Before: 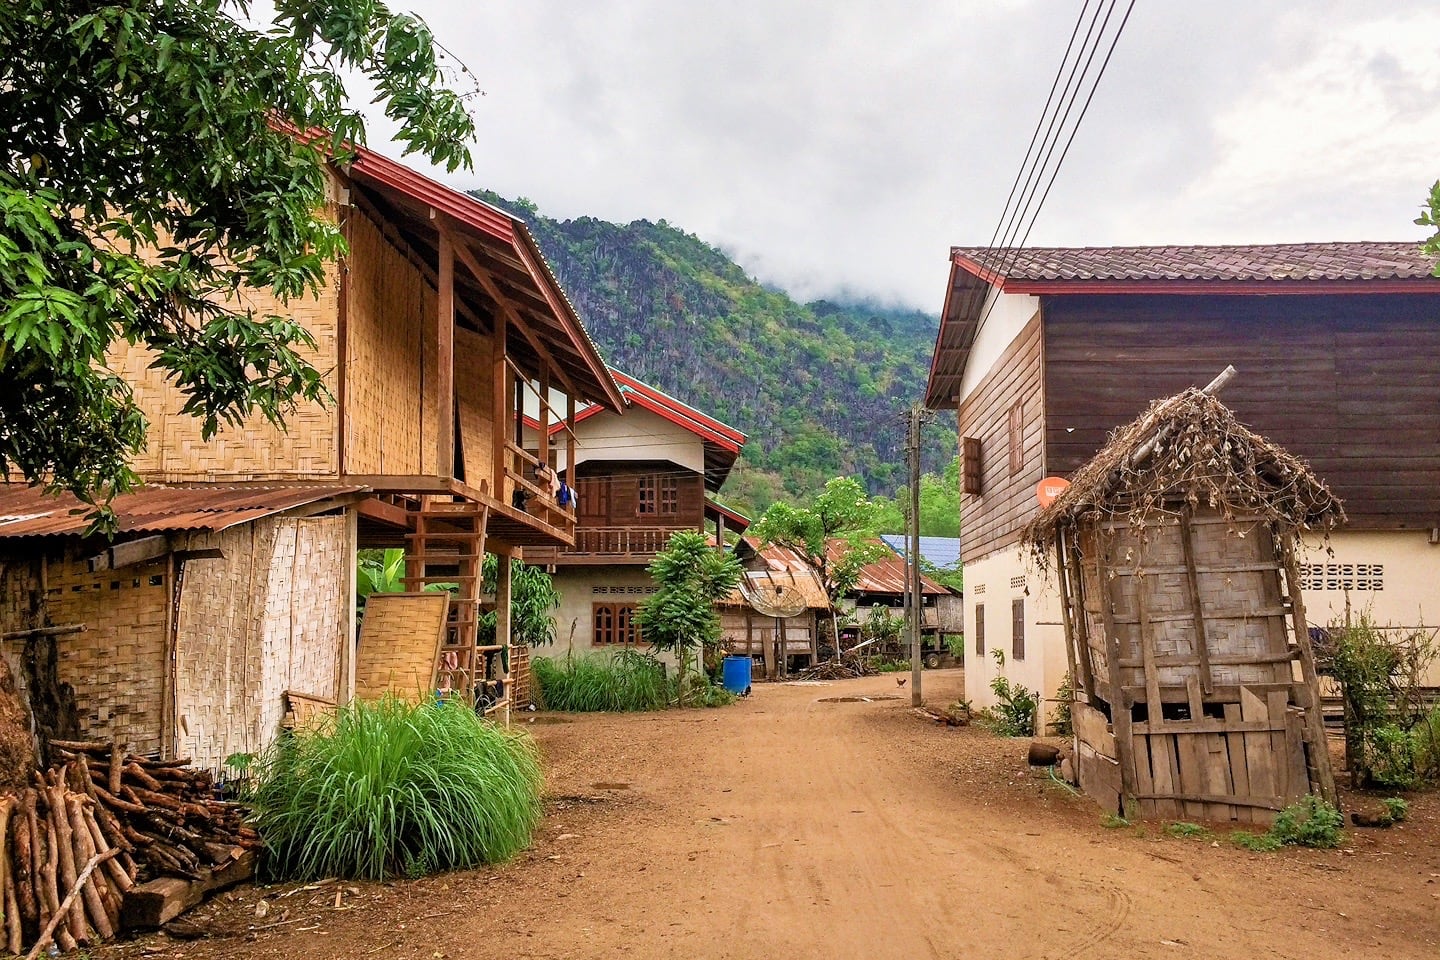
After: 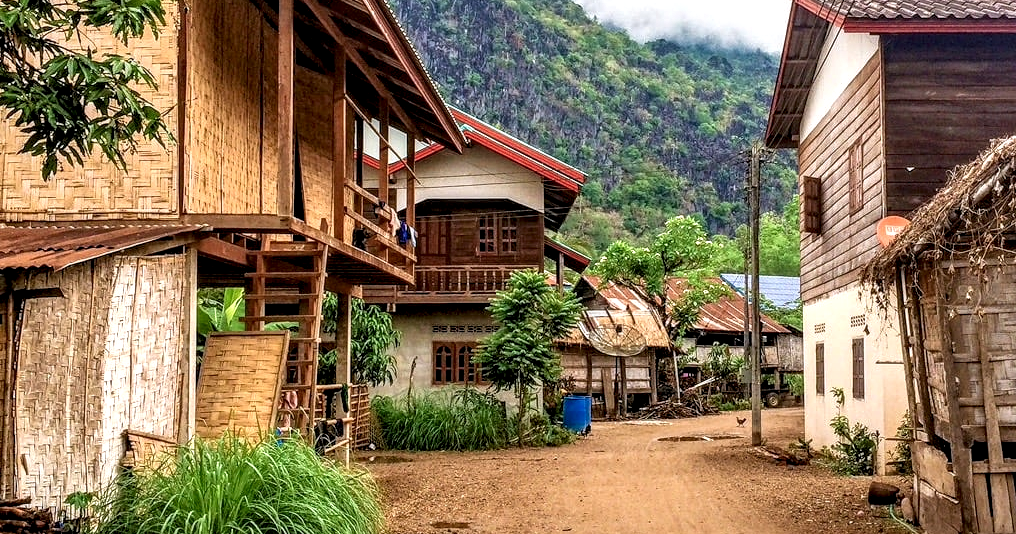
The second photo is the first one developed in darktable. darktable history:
crop: left 11.116%, top 27.225%, right 18.284%, bottom 17.06%
local contrast: highlights 64%, shadows 53%, detail 168%, midtone range 0.513
